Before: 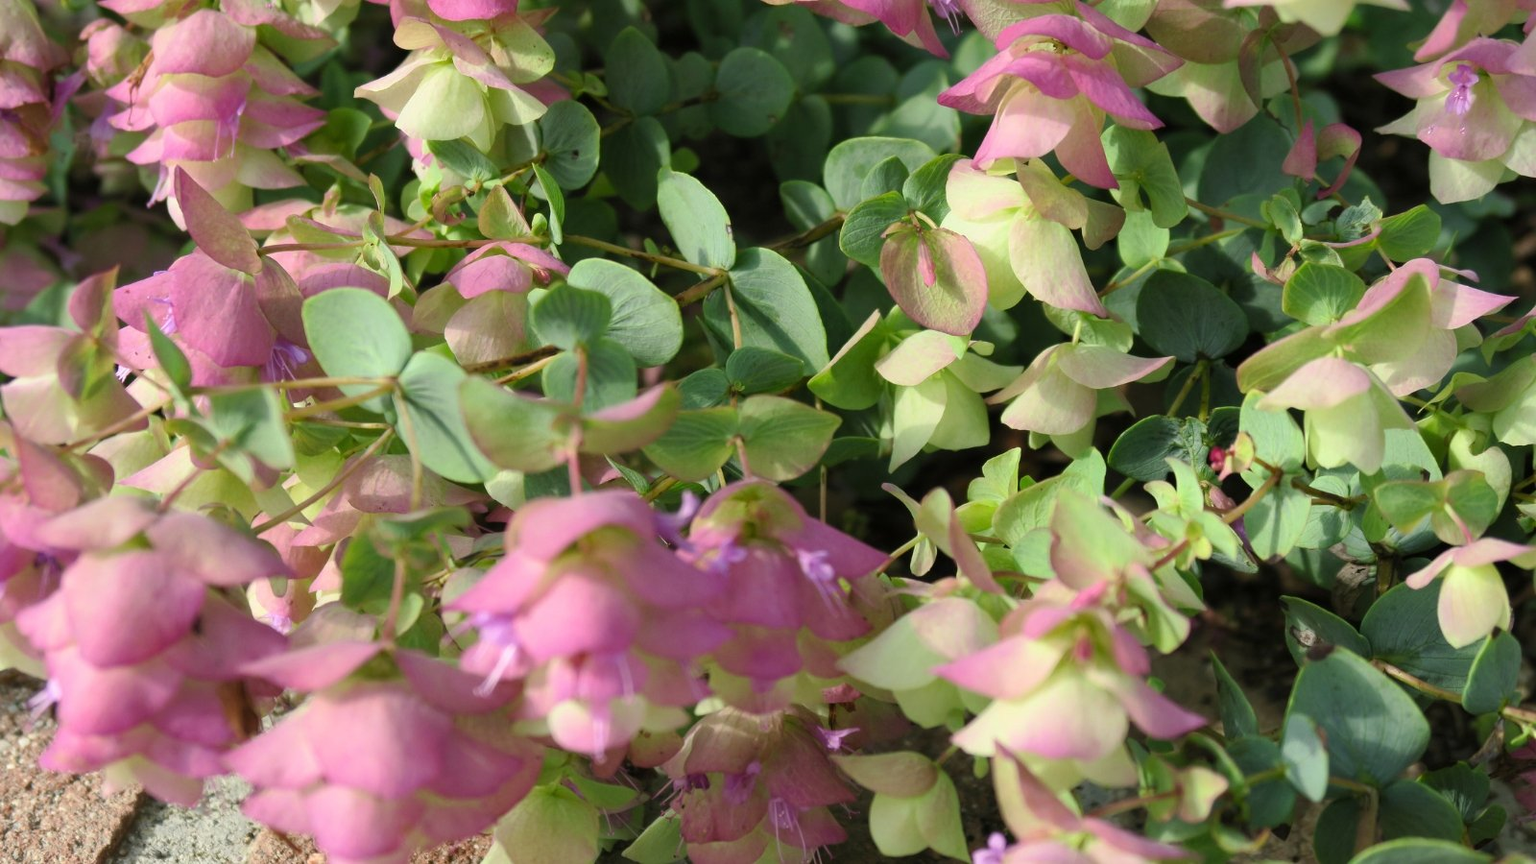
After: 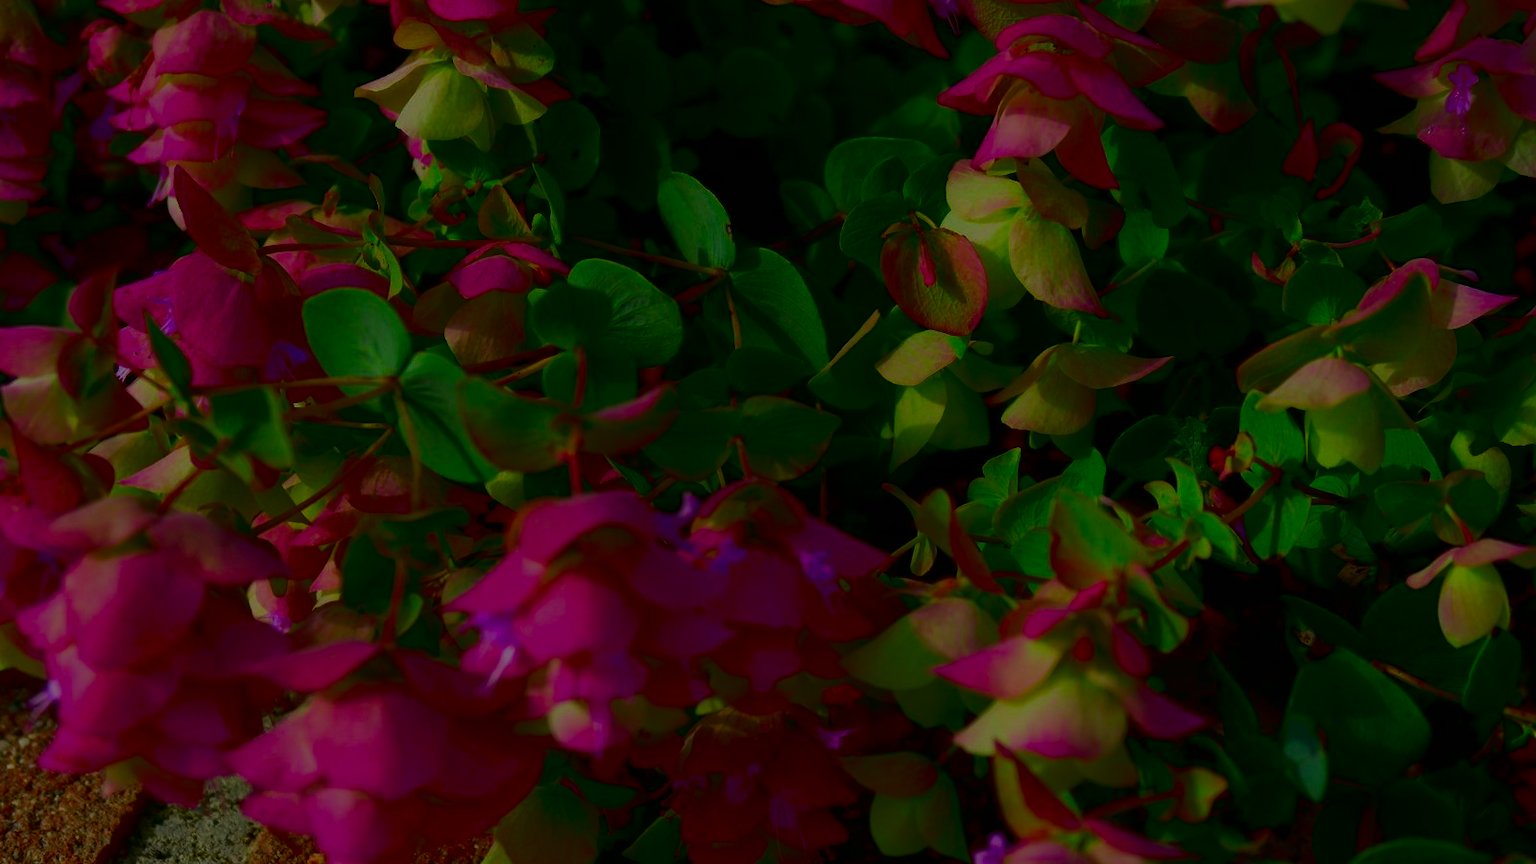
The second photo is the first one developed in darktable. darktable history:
contrast brightness saturation: brightness -1, saturation 1
exposure: black level correction 0, exposure -0.766 EV, compensate highlight preservation false
